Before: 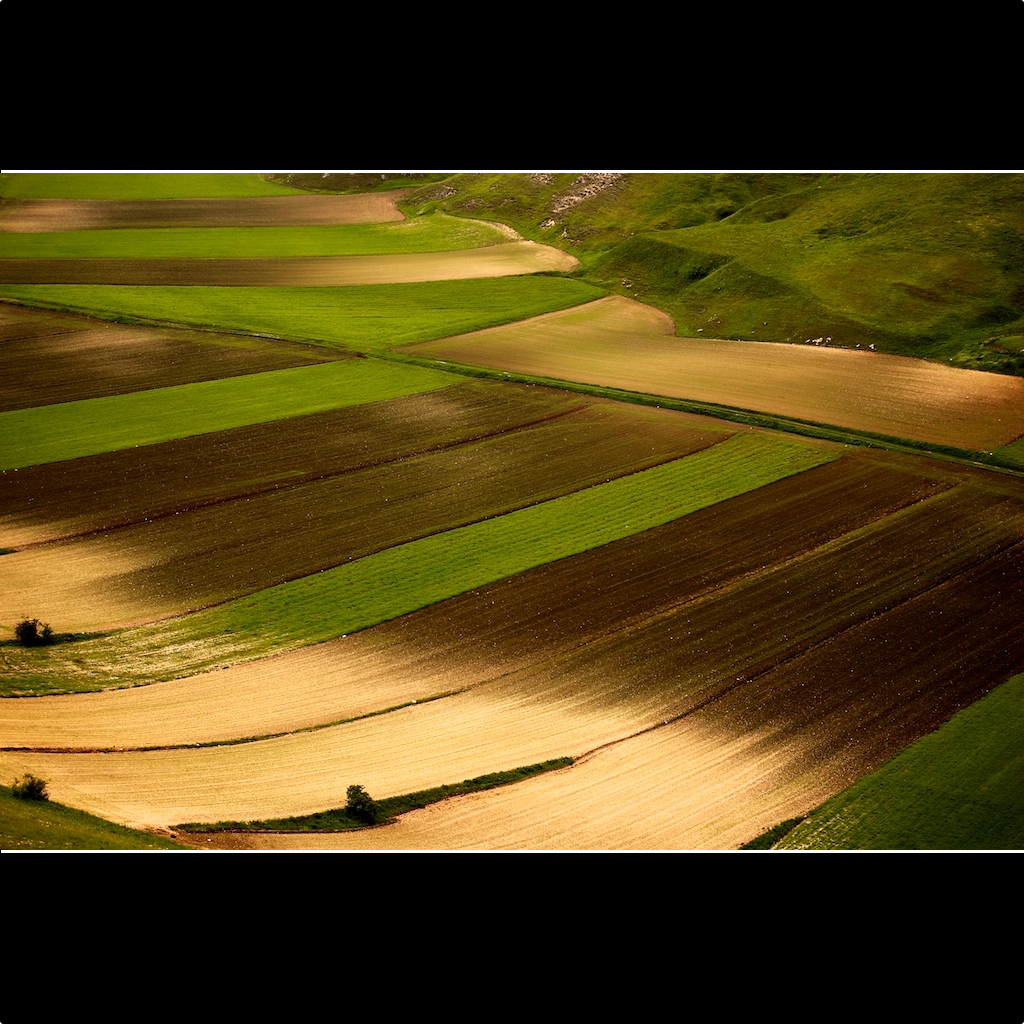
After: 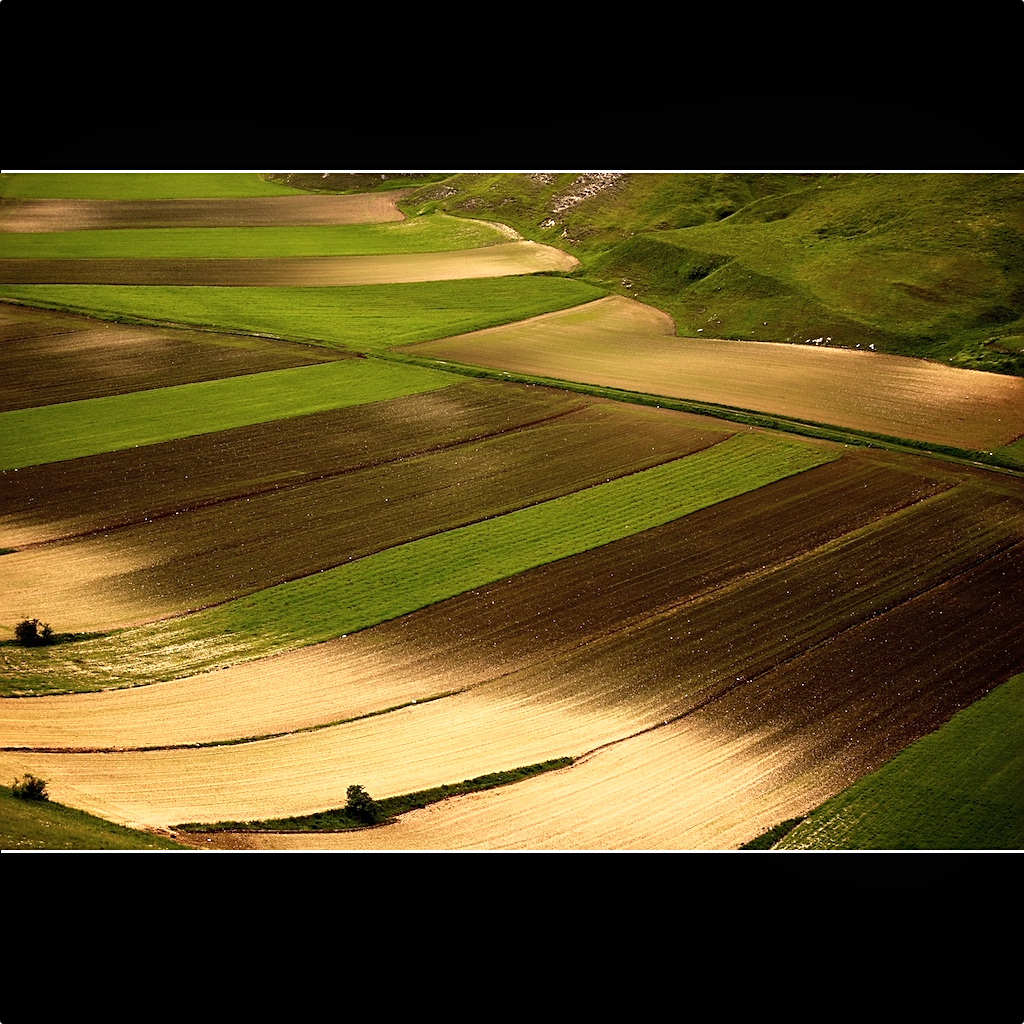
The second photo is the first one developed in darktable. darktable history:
local contrast: mode bilateral grid, contrast 100, coarseness 100, detail 91%, midtone range 0.2
exposure: exposure 0.178 EV, compensate exposure bias true, compensate highlight preservation false
color zones: curves: ch0 [(0, 0.5) (0.143, 0.52) (0.286, 0.5) (0.429, 0.5) (0.571, 0.5) (0.714, 0.5) (0.857, 0.5) (1, 0.5)]; ch1 [(0, 0.489) (0.155, 0.45) (0.286, 0.466) (0.429, 0.5) (0.571, 0.5) (0.714, 0.5) (0.857, 0.5) (1, 0.489)]
sharpen: on, module defaults
